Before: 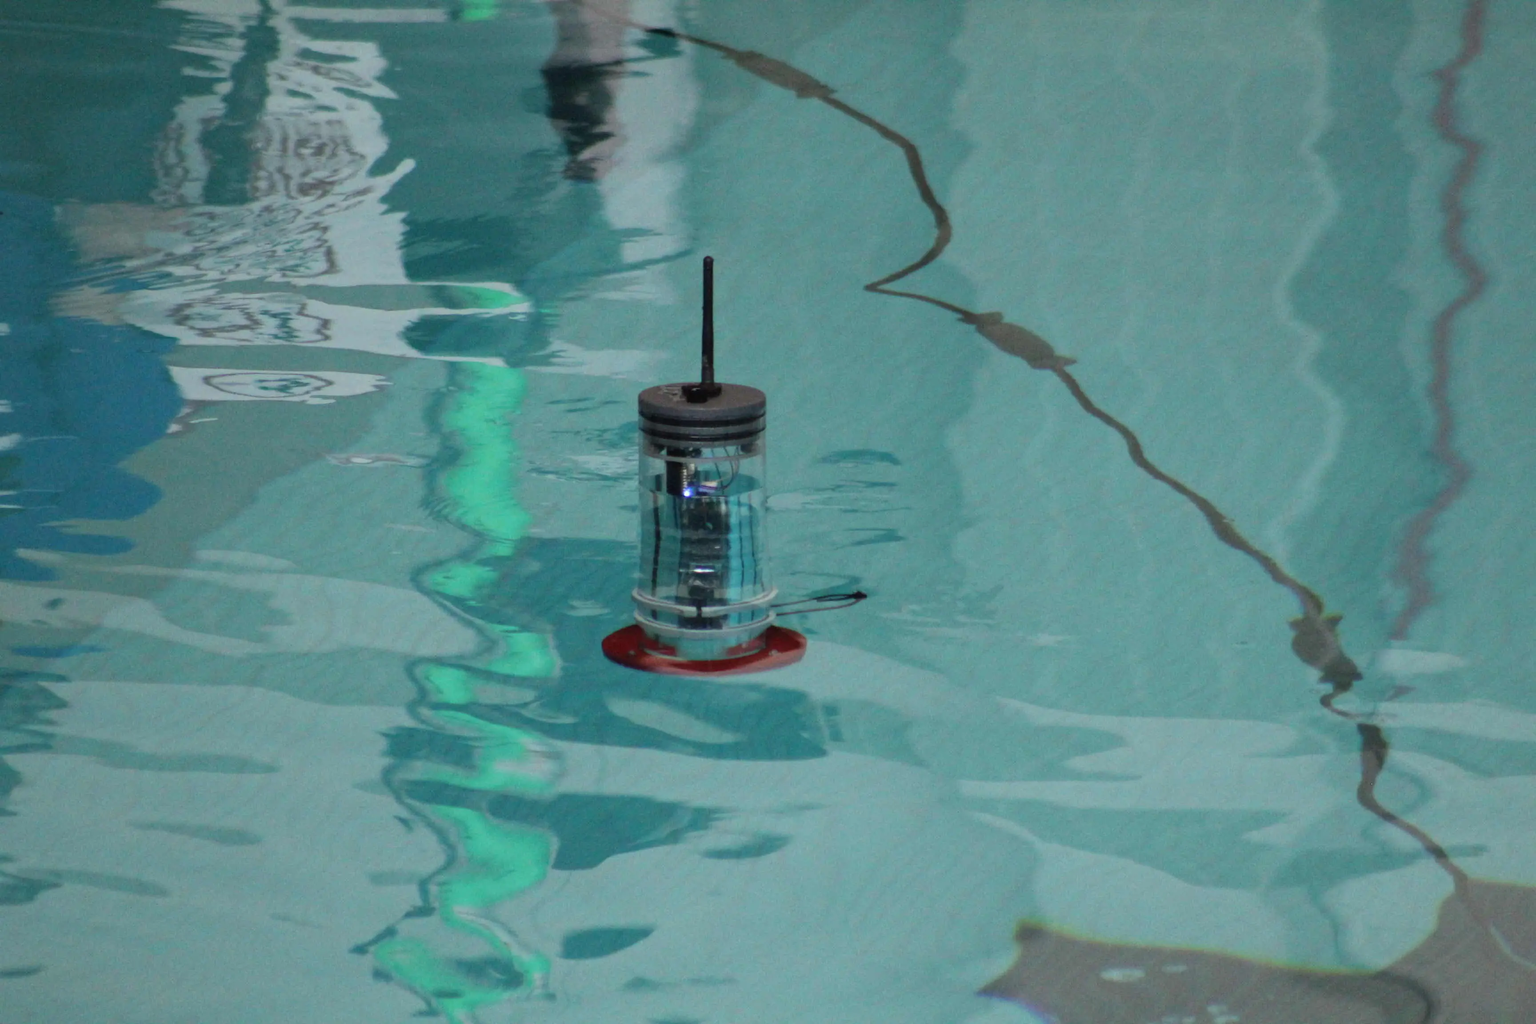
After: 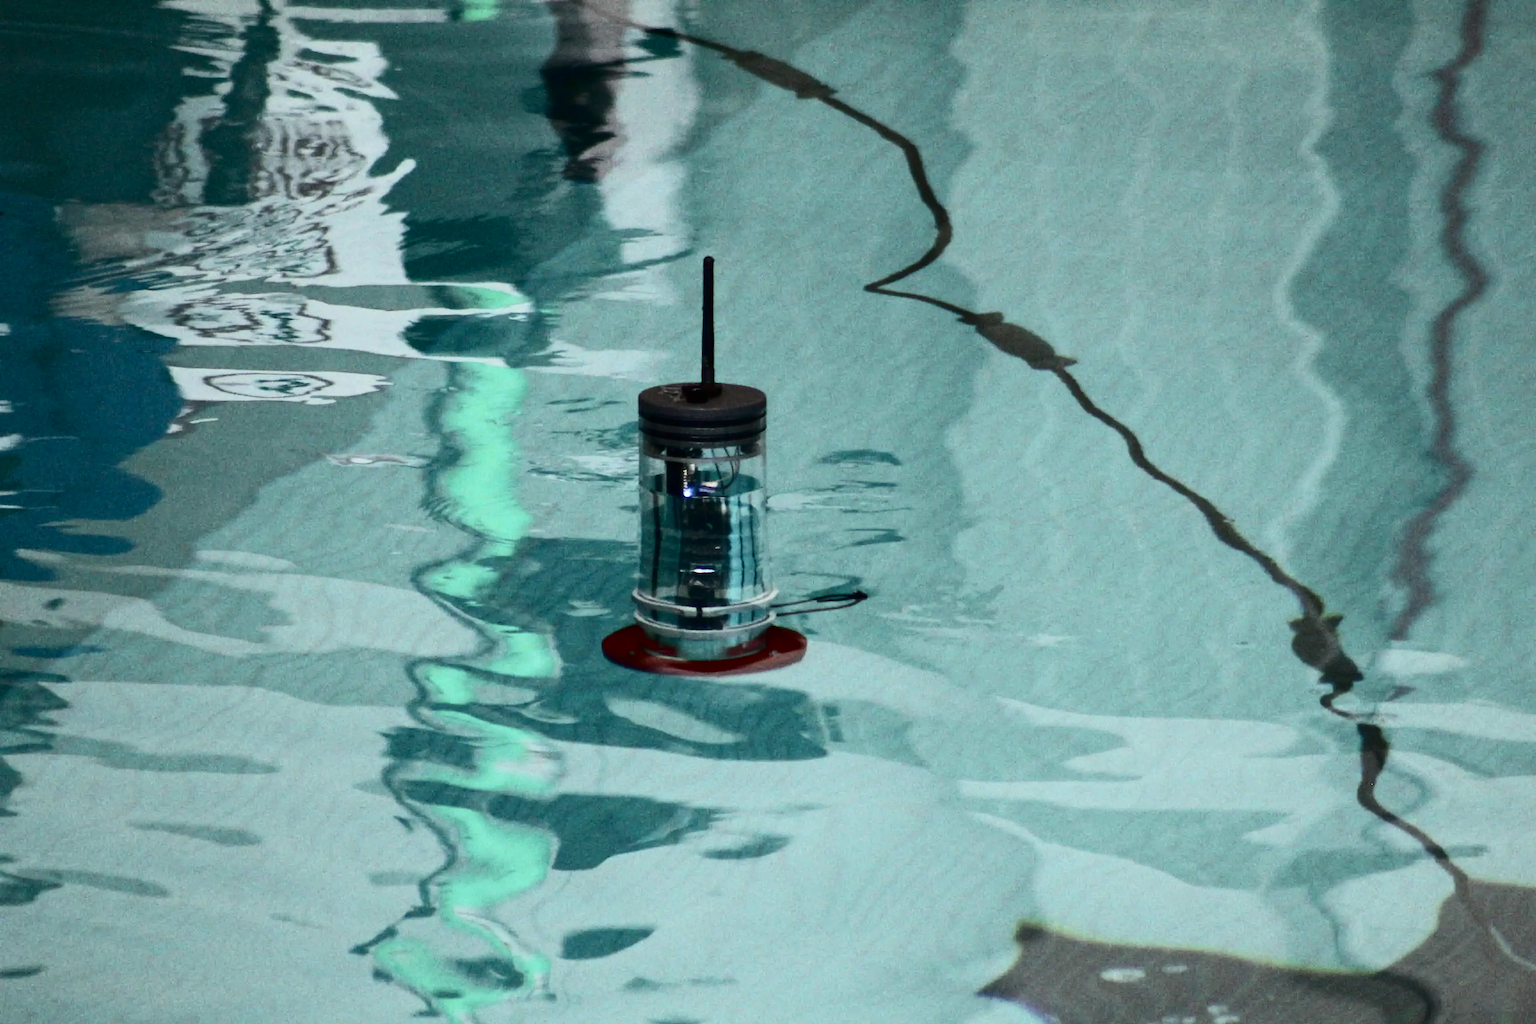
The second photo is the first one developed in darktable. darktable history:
contrast brightness saturation: contrast 0.494, saturation -0.084
